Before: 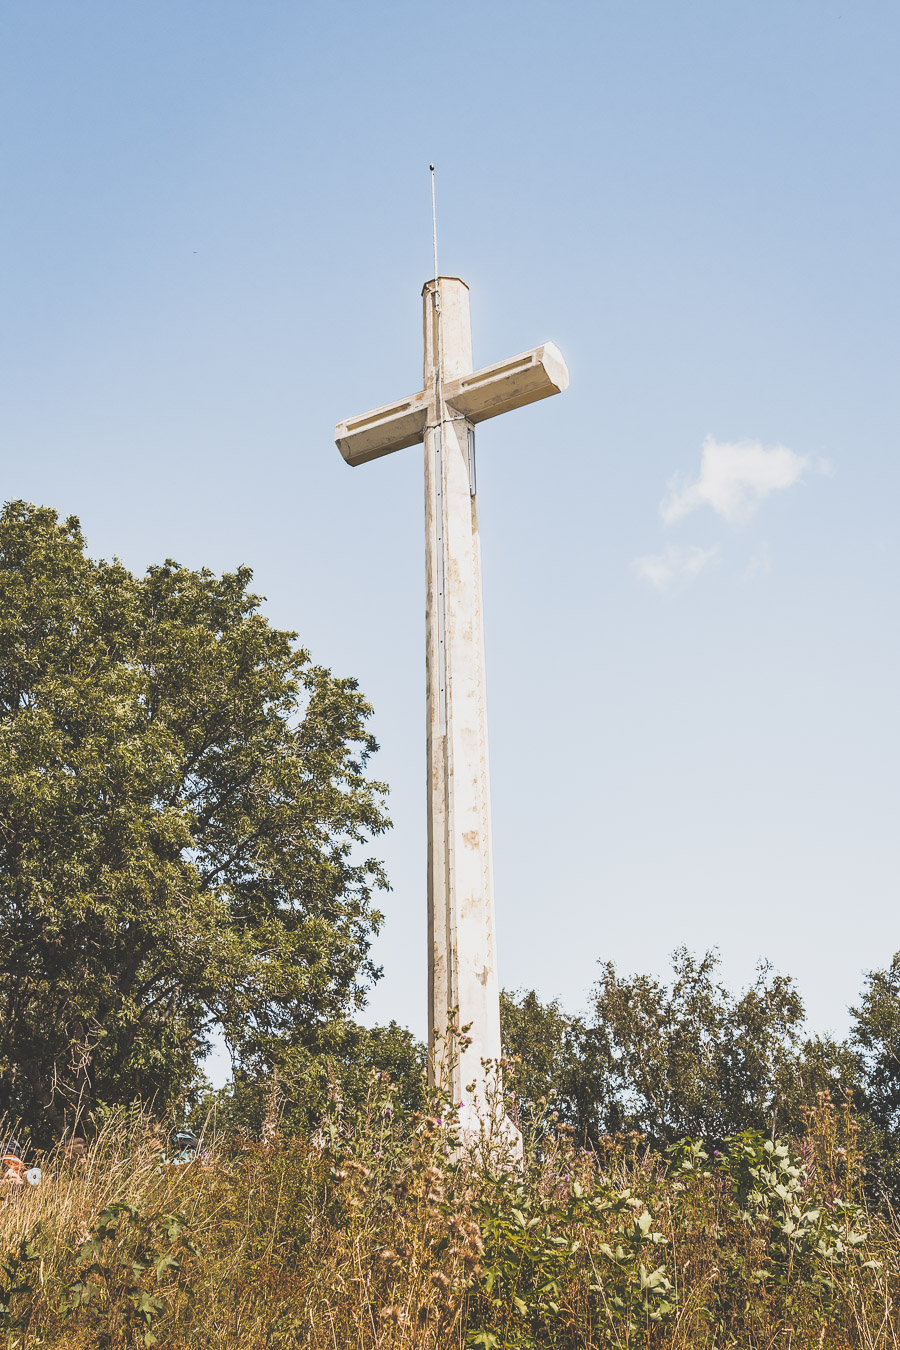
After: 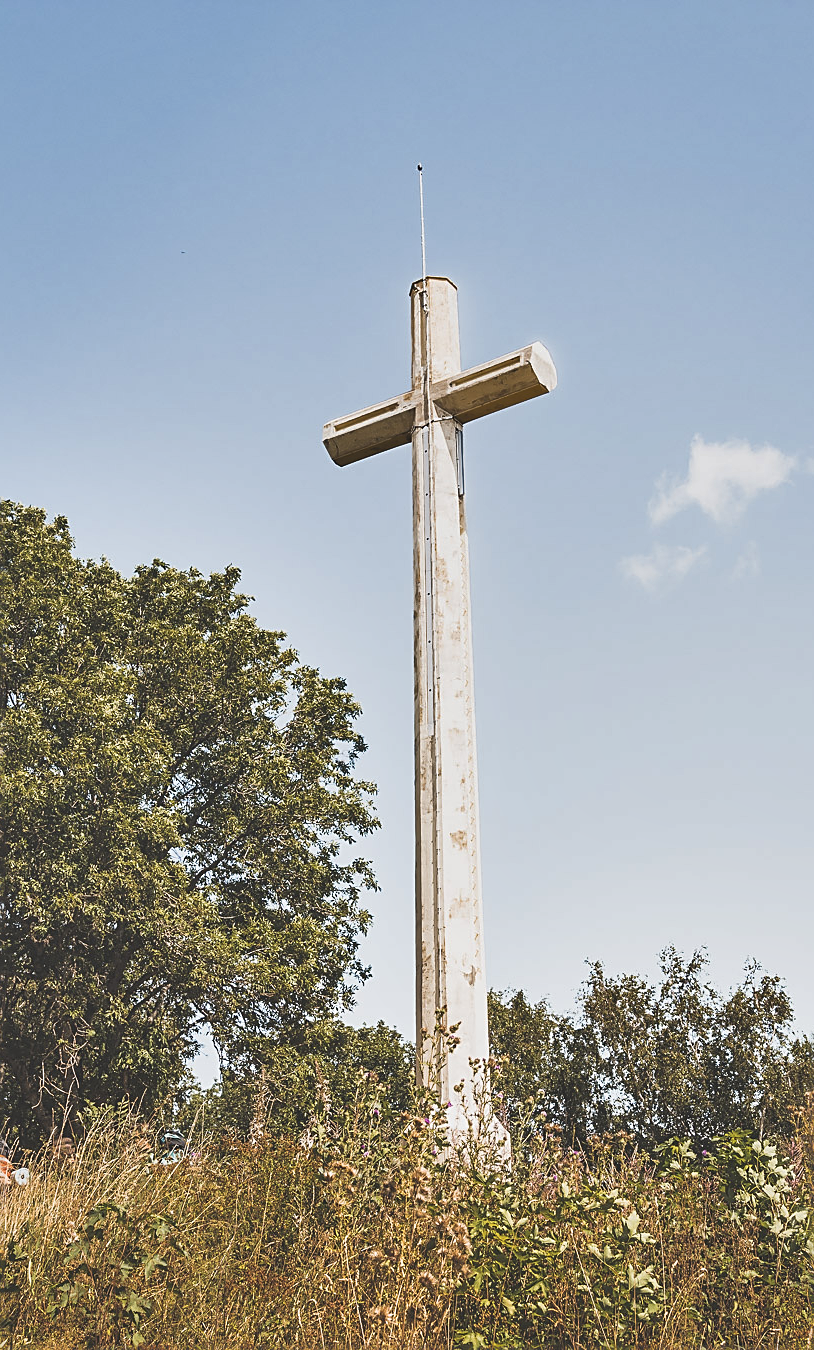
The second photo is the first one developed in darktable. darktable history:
crop and rotate: left 1.425%, right 8.074%
shadows and highlights: soften with gaussian
sharpen: amount 0.498
